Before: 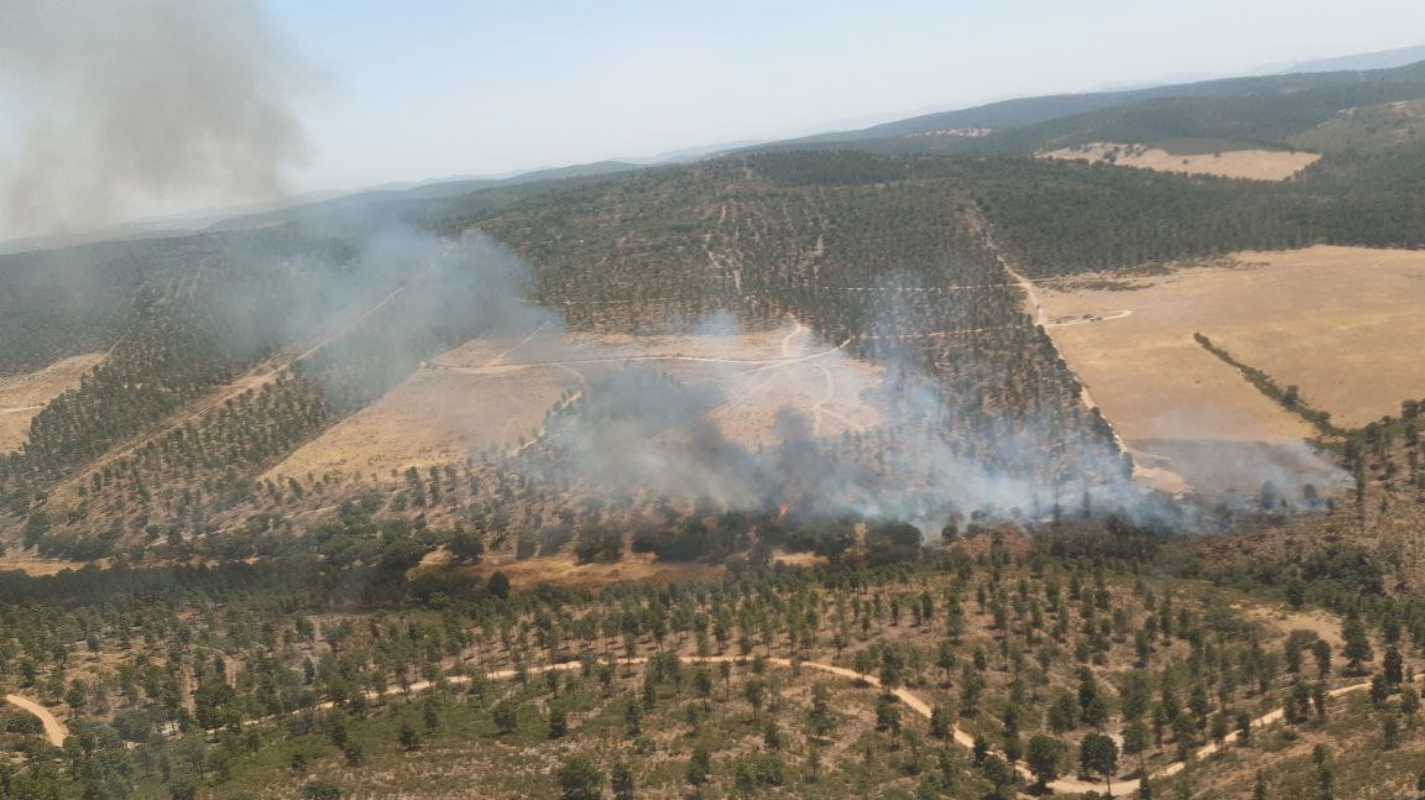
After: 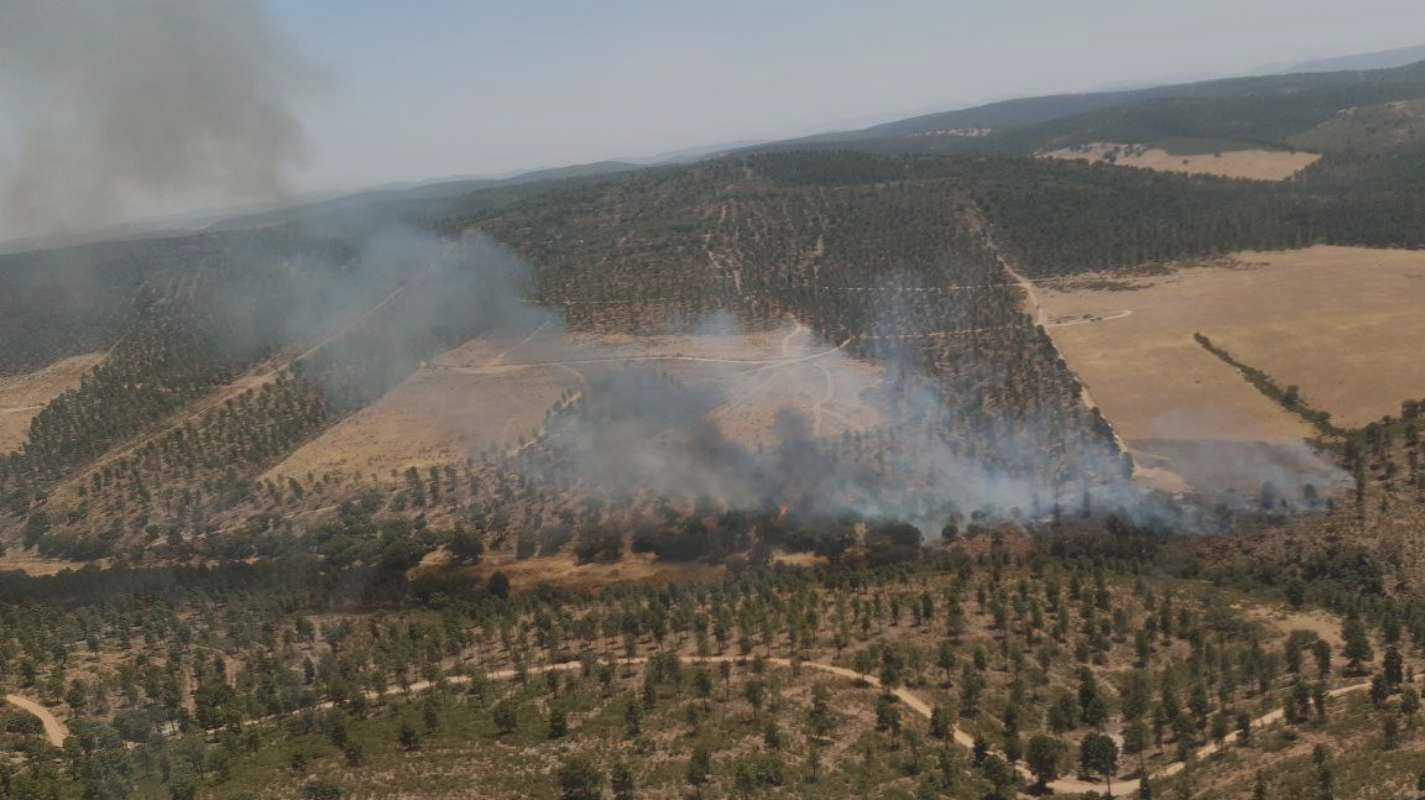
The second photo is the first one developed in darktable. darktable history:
exposure: black level correction 0, exposure -0.766 EV, compensate highlight preservation false
bloom: threshold 82.5%, strength 16.25%
shadows and highlights: shadows 37.27, highlights -28.18, soften with gaussian
